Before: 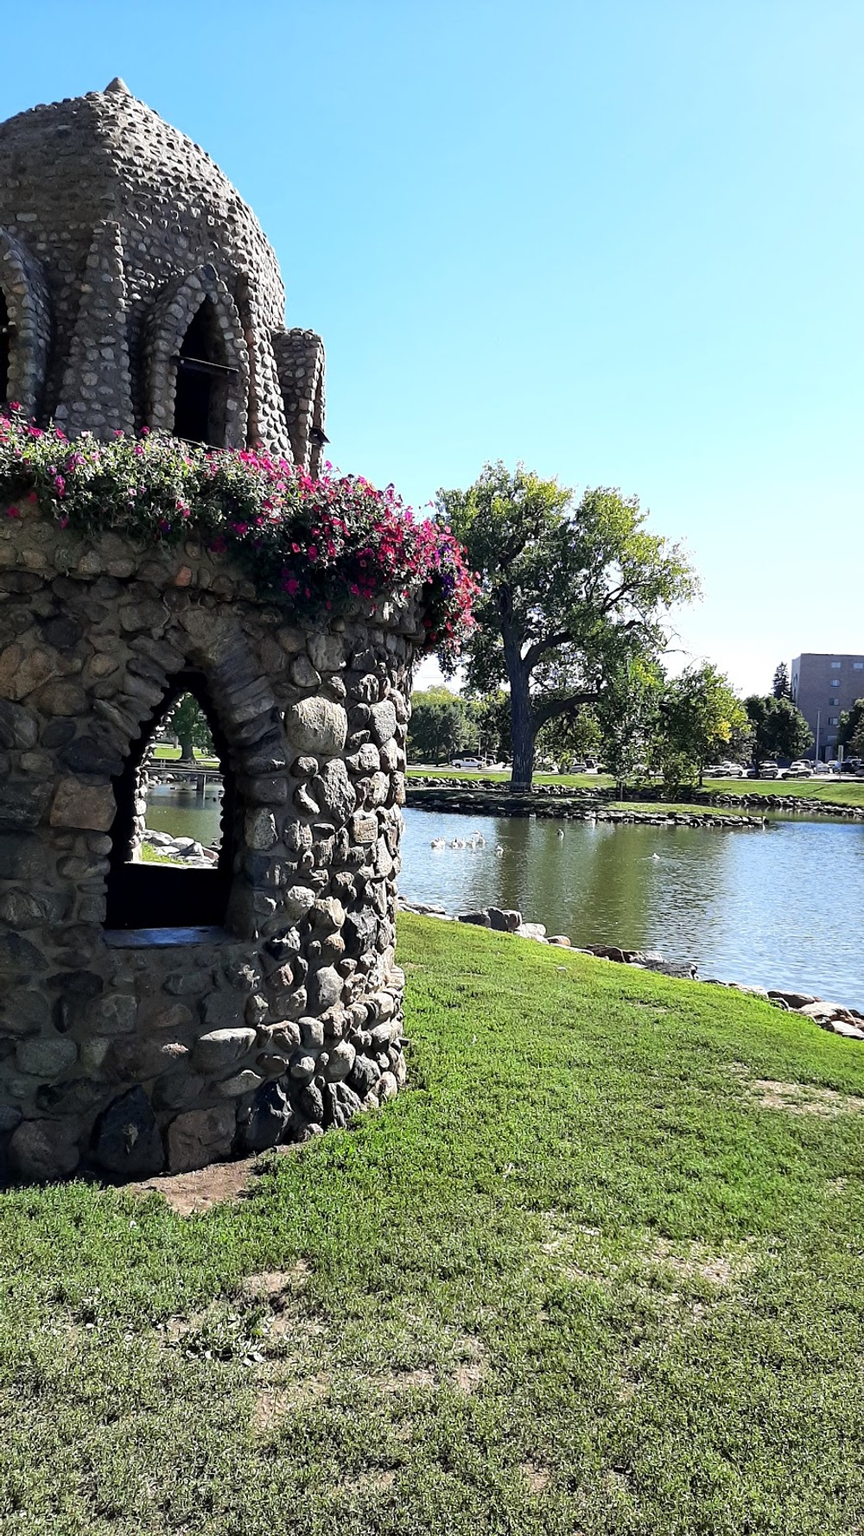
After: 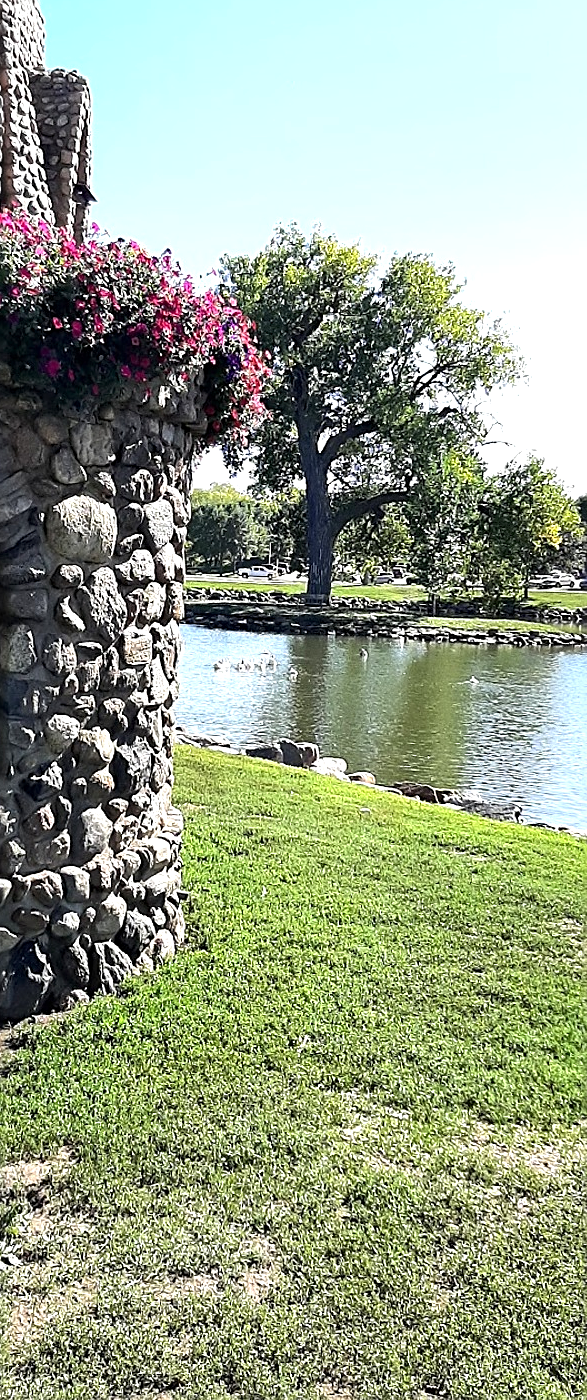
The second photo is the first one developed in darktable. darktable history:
sharpen: on, module defaults
crop and rotate: left 28.522%, top 17.498%, right 12.739%, bottom 3.711%
exposure: exposure 0.498 EV, compensate highlight preservation false
